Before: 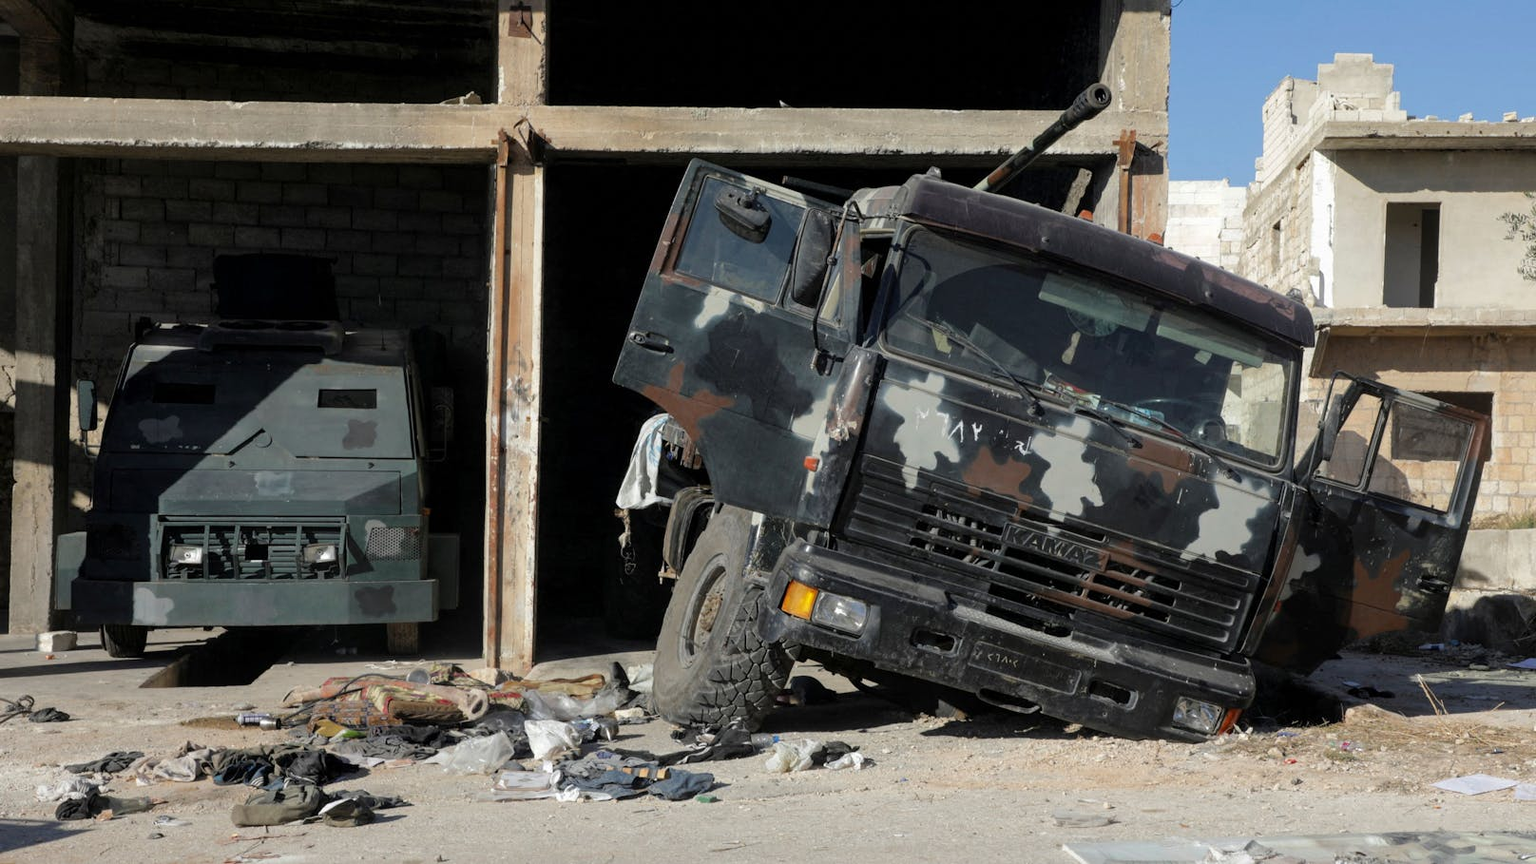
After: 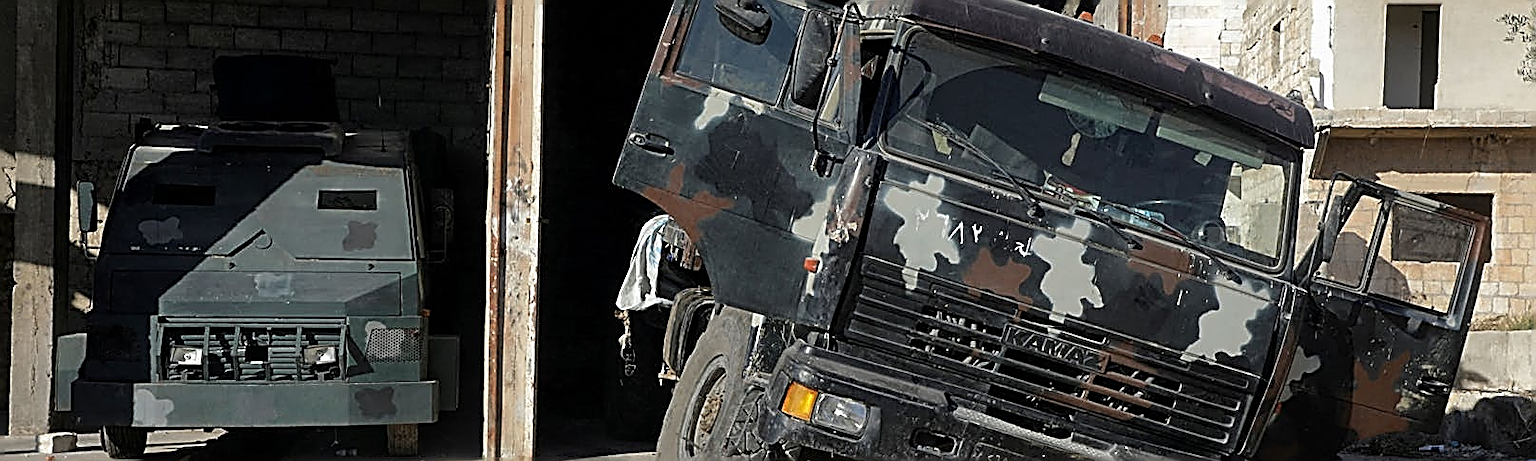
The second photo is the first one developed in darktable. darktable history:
crop and rotate: top 23.043%, bottom 23.437%
sharpen: amount 1.861
